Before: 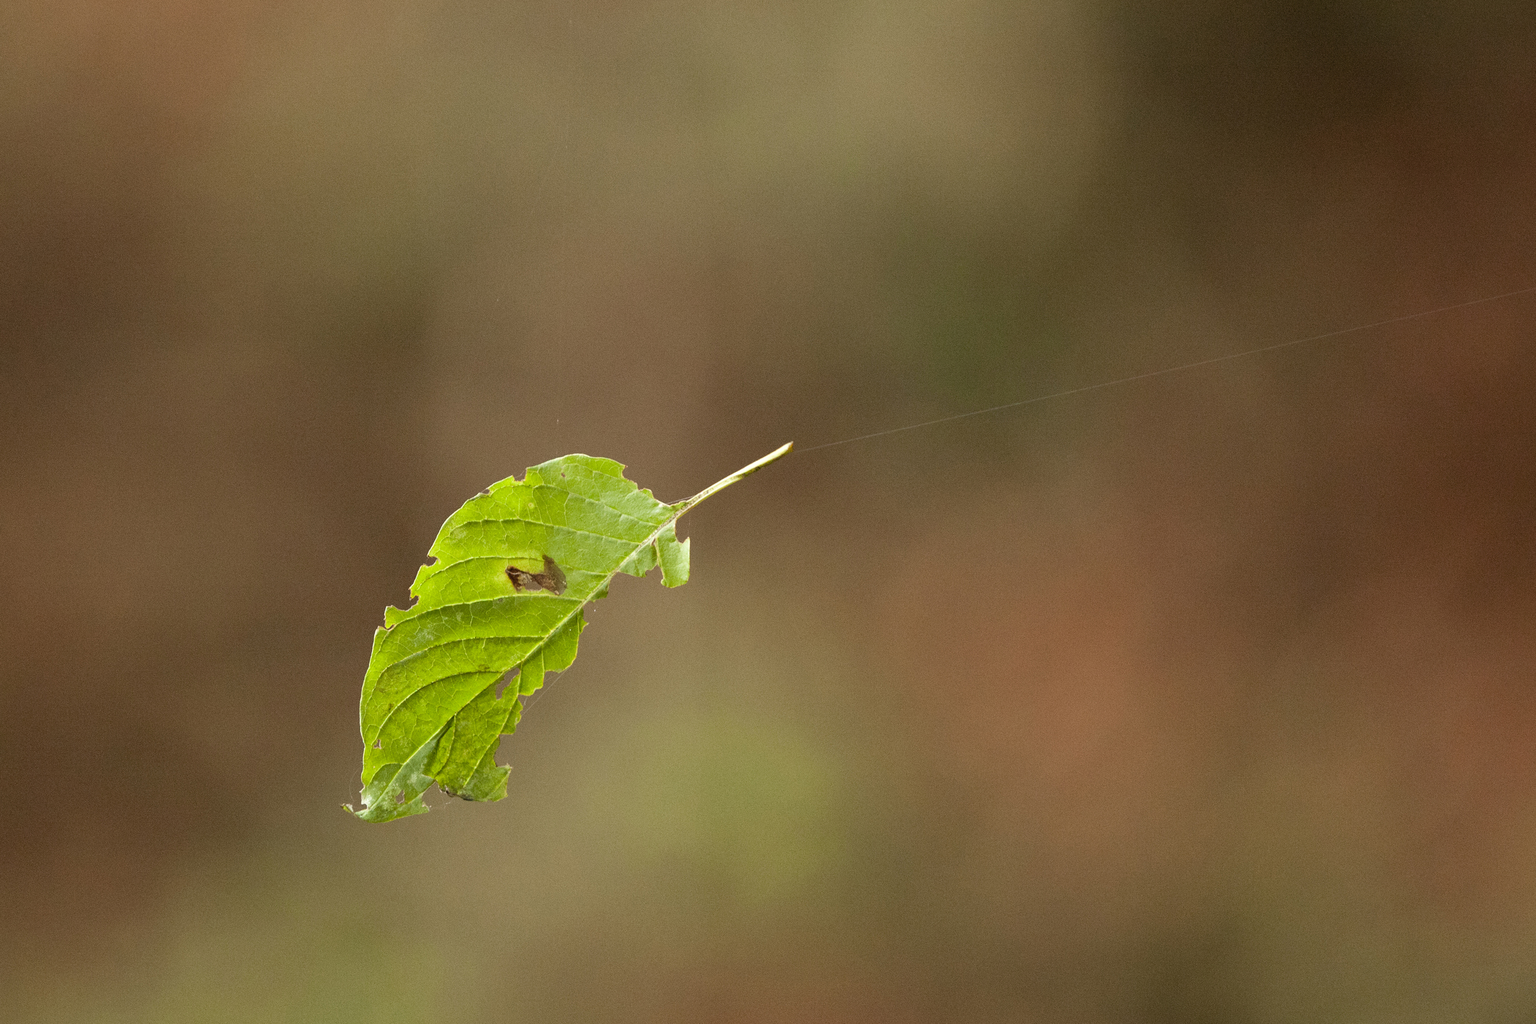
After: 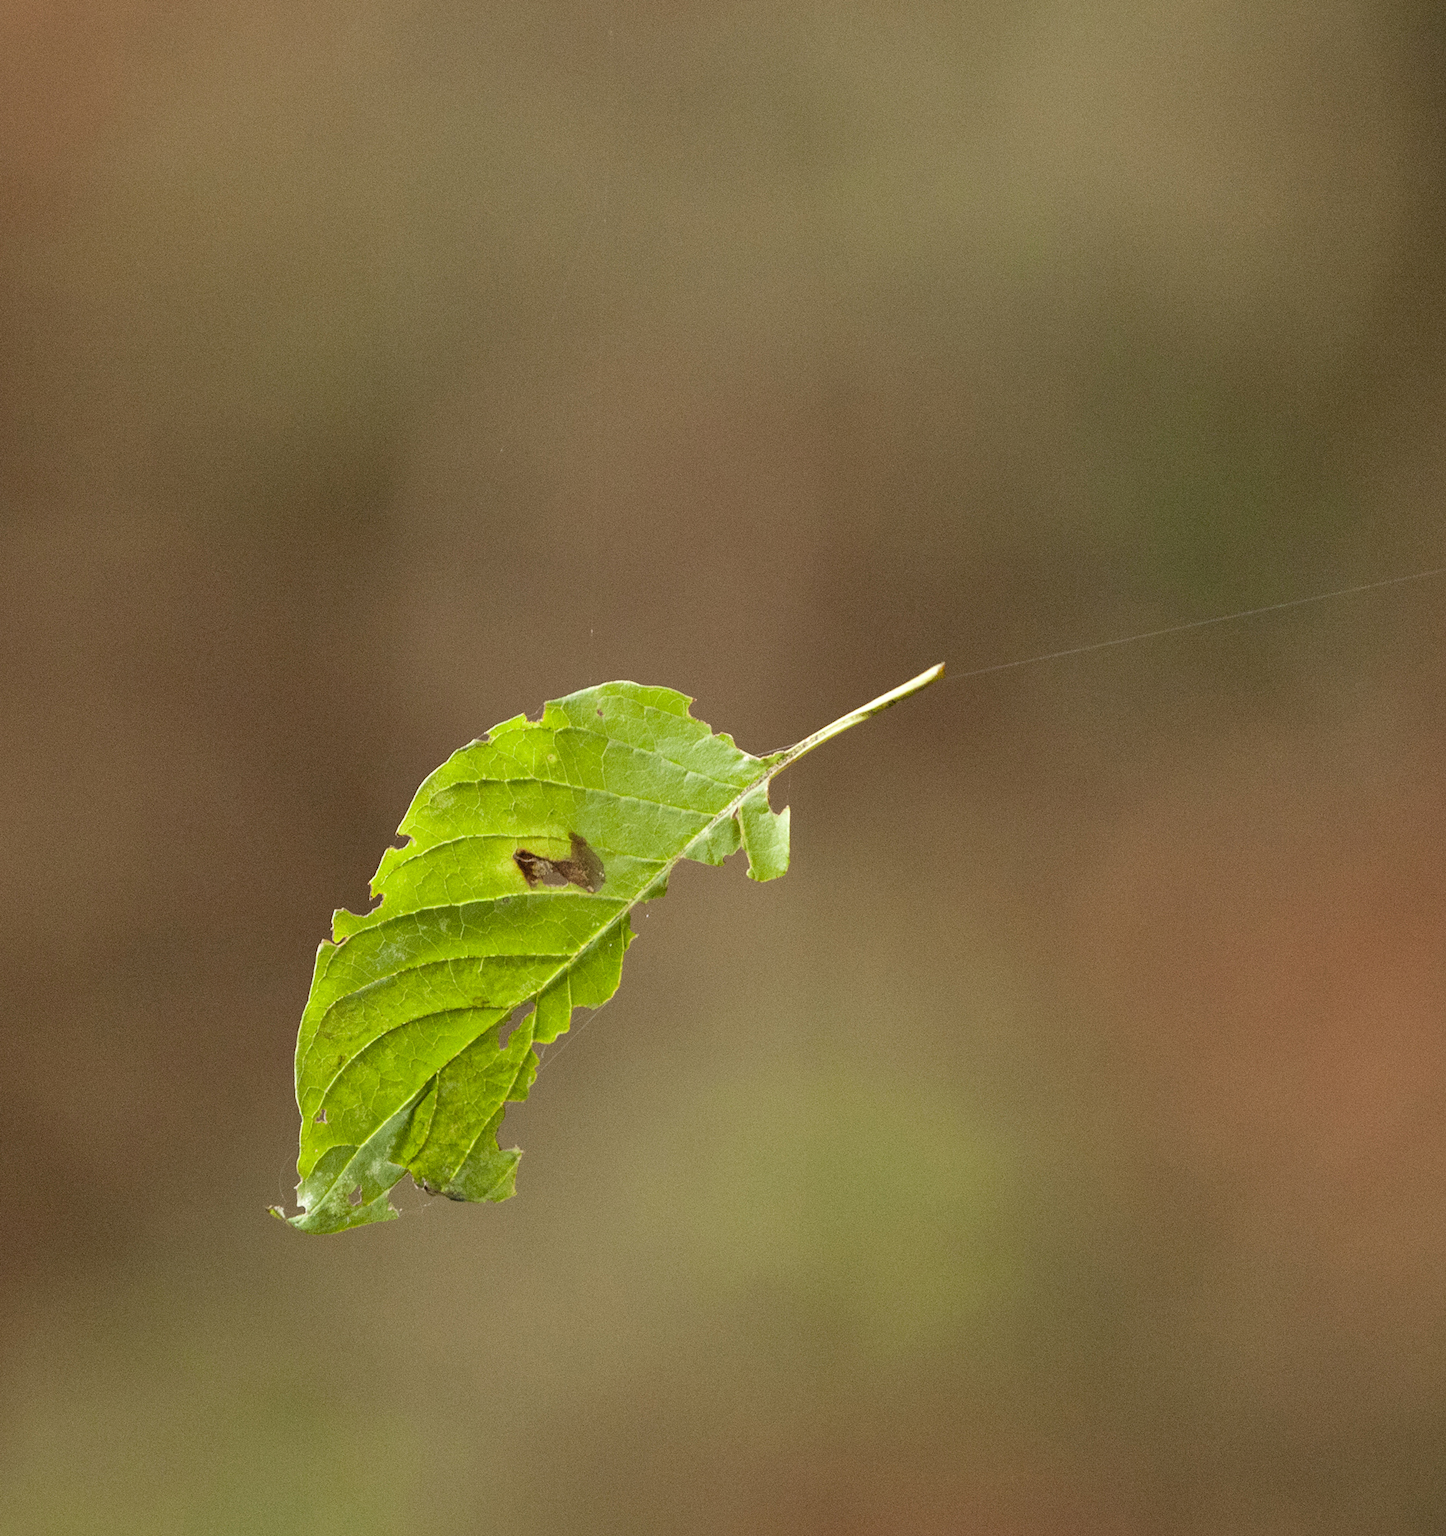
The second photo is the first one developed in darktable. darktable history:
tone equalizer: on, module defaults
crop: left 10.644%, right 26.528%
shadows and highlights: radius 264.75, soften with gaussian
